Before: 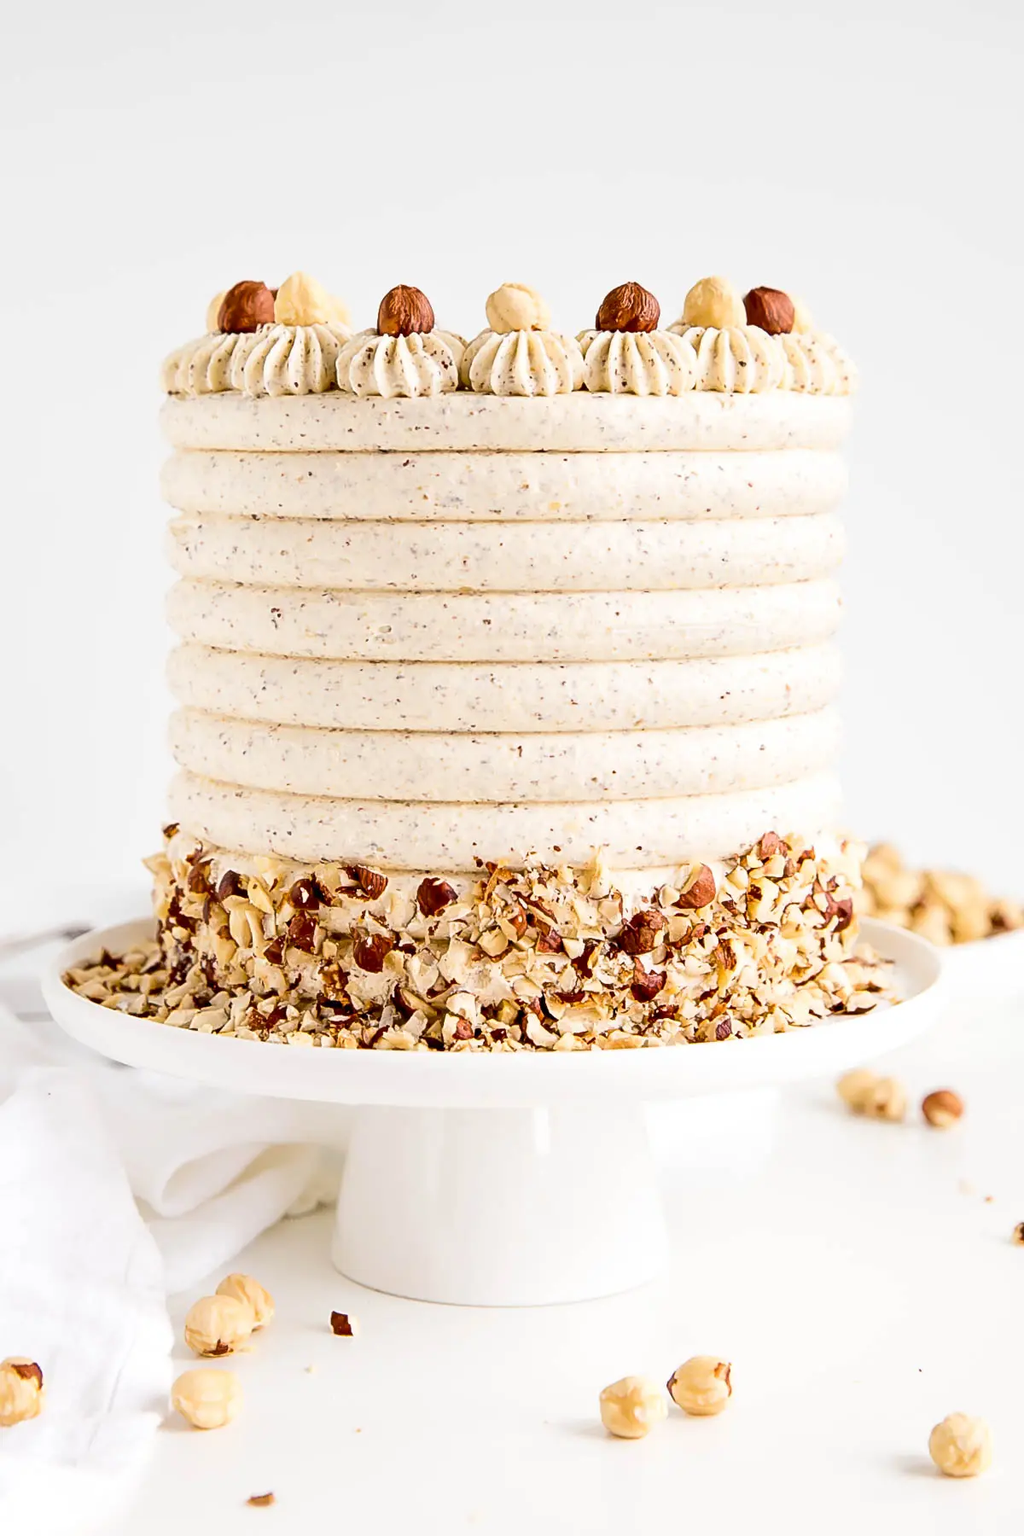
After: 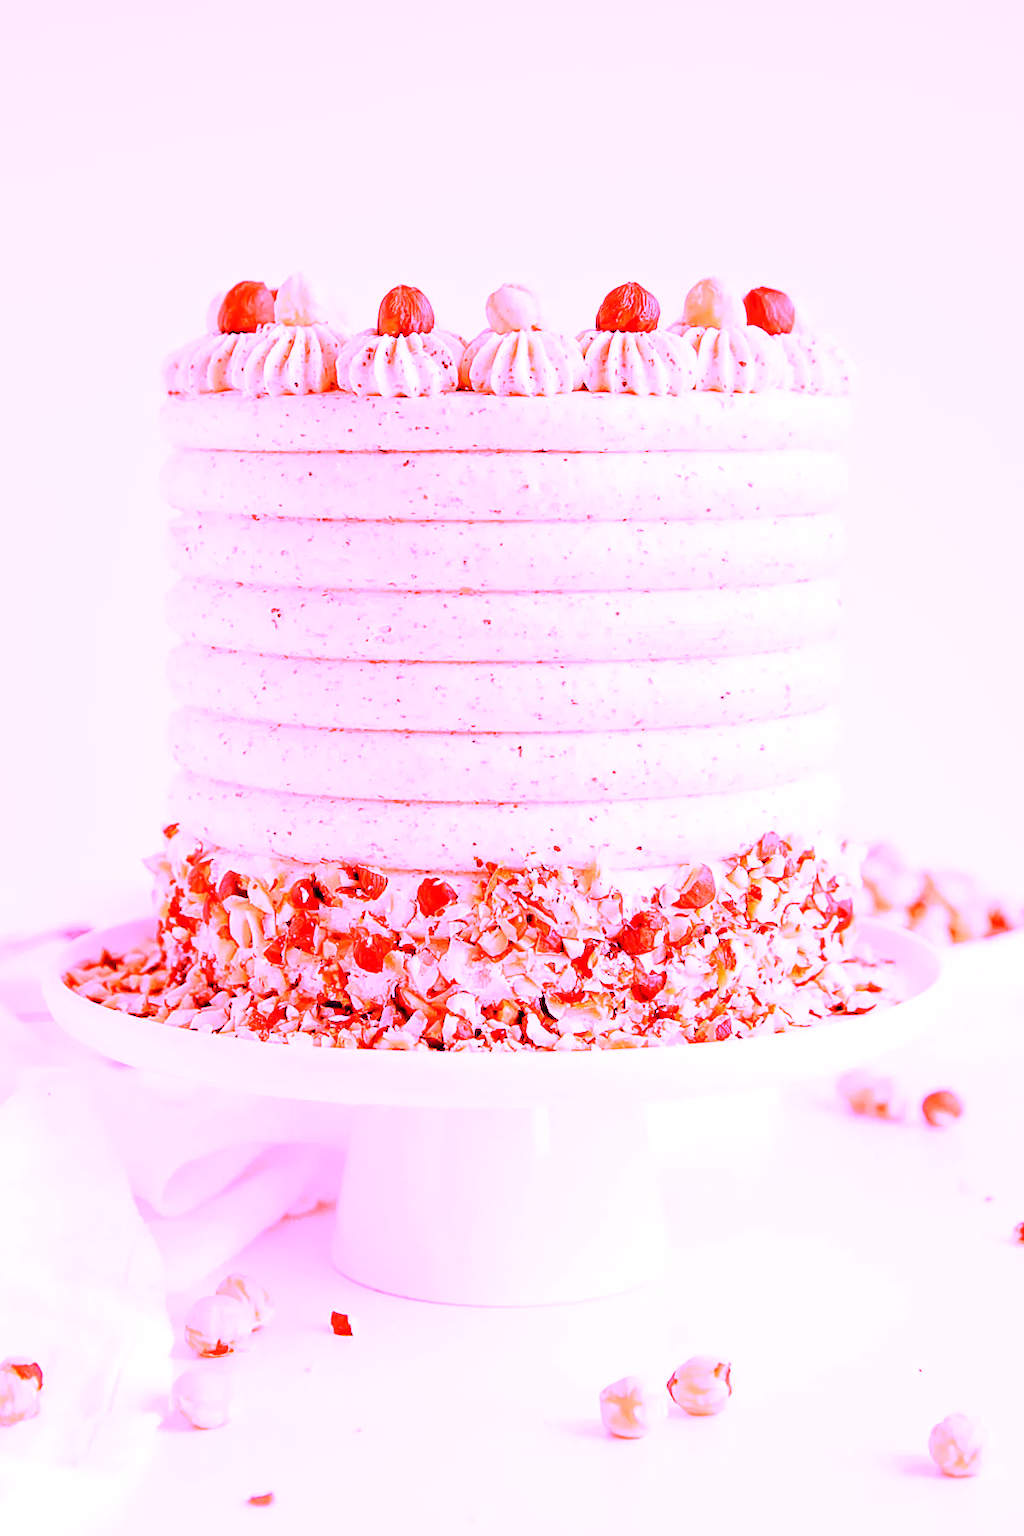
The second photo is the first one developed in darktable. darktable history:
tone equalizer: on, module defaults
white balance: red 4.26, blue 1.802
